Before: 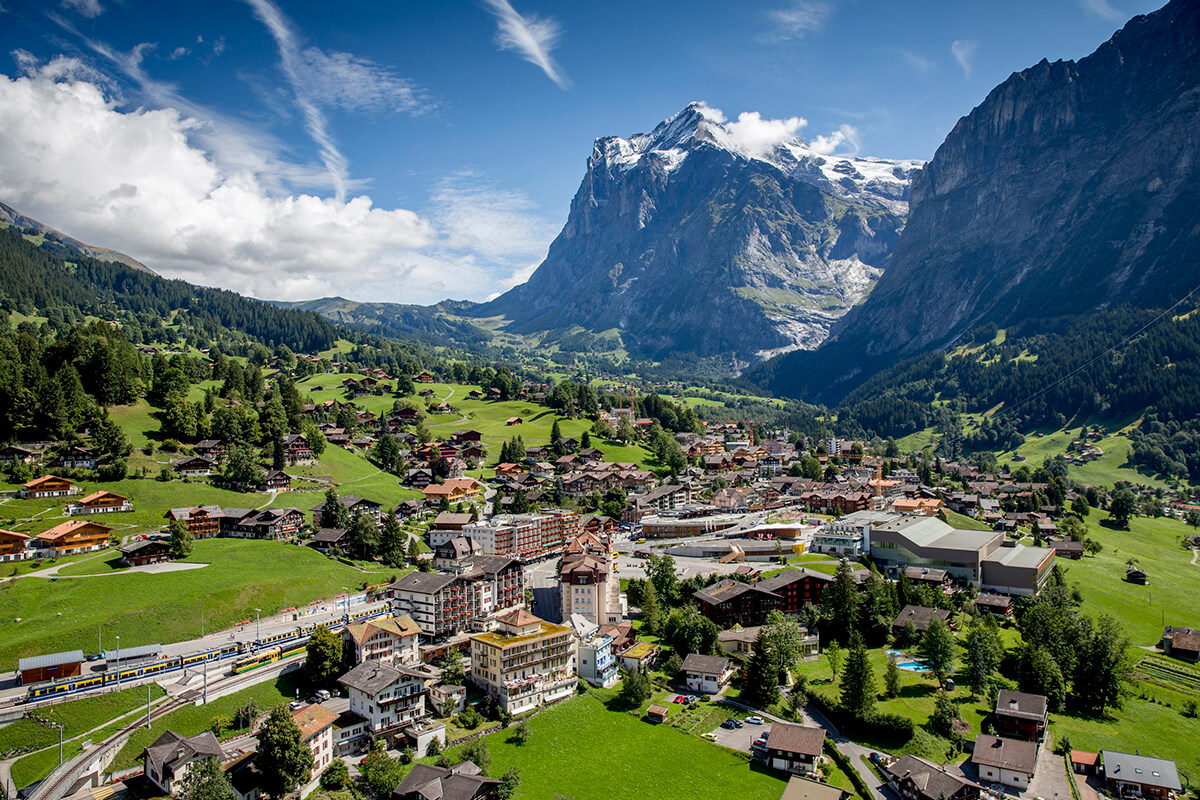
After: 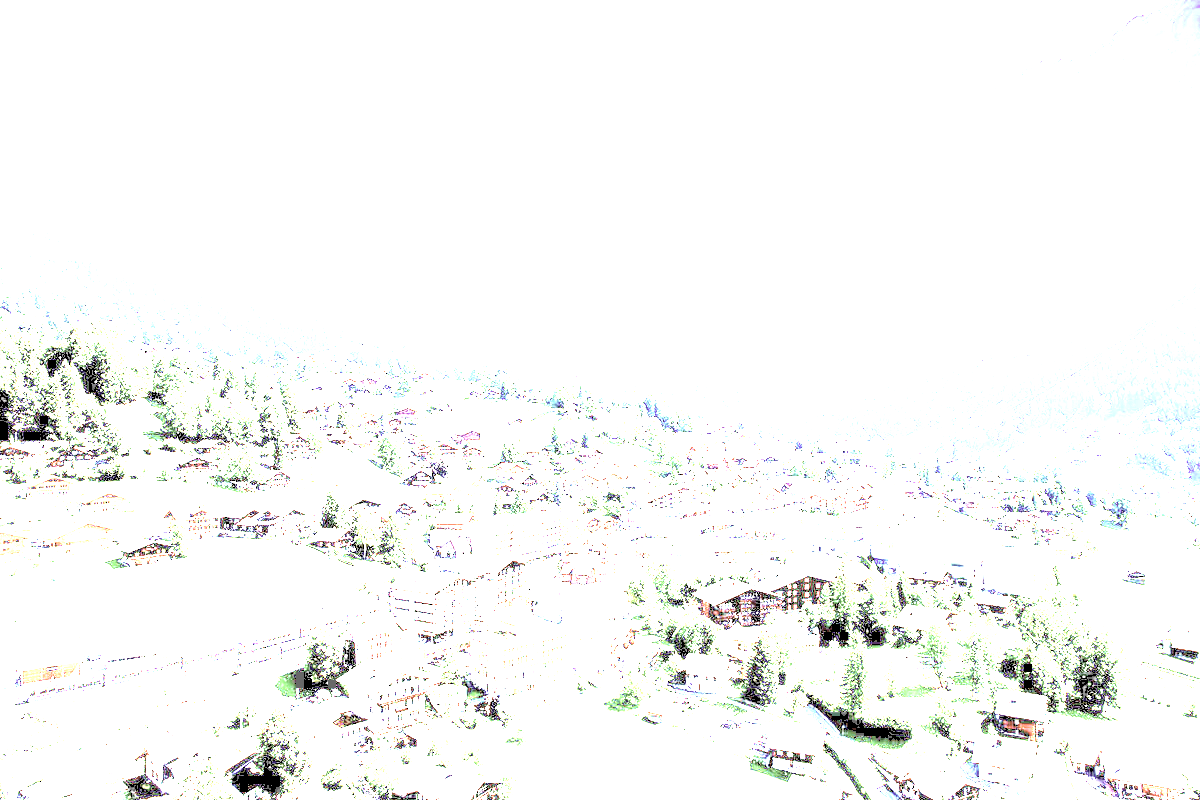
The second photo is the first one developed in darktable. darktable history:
contrast brightness saturation: brightness 0.181, saturation -0.485
exposure: exposure 7.935 EV, compensate exposure bias true, compensate highlight preservation false
